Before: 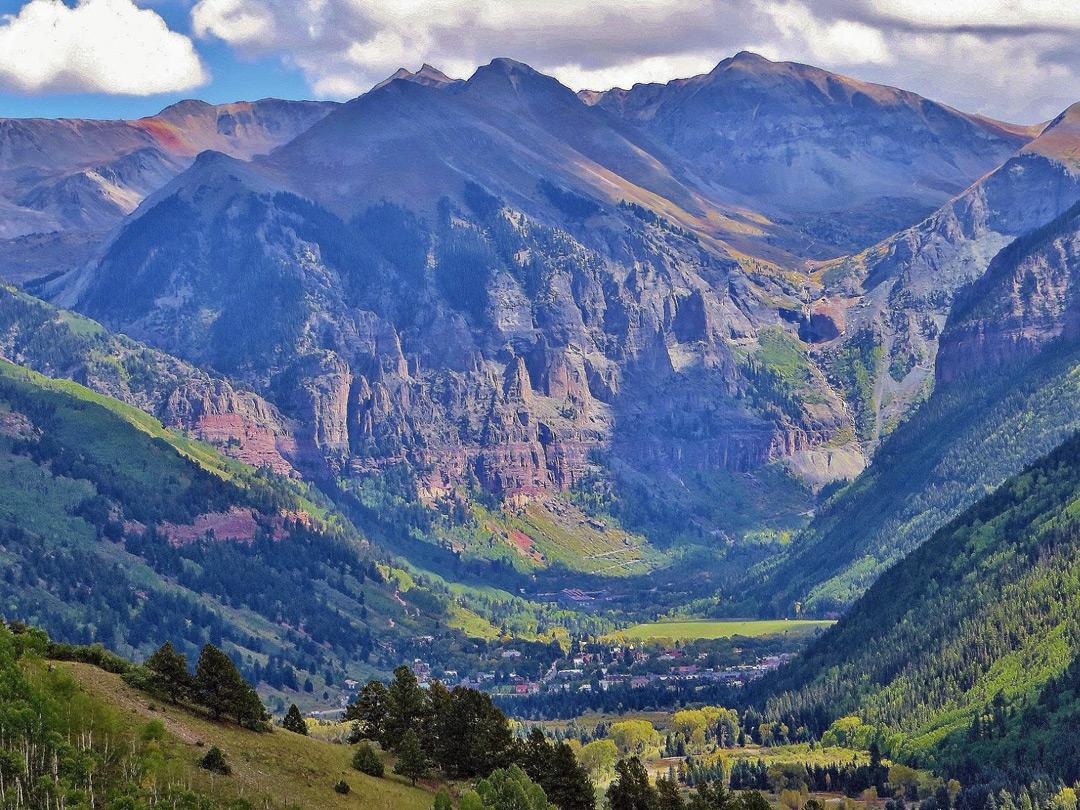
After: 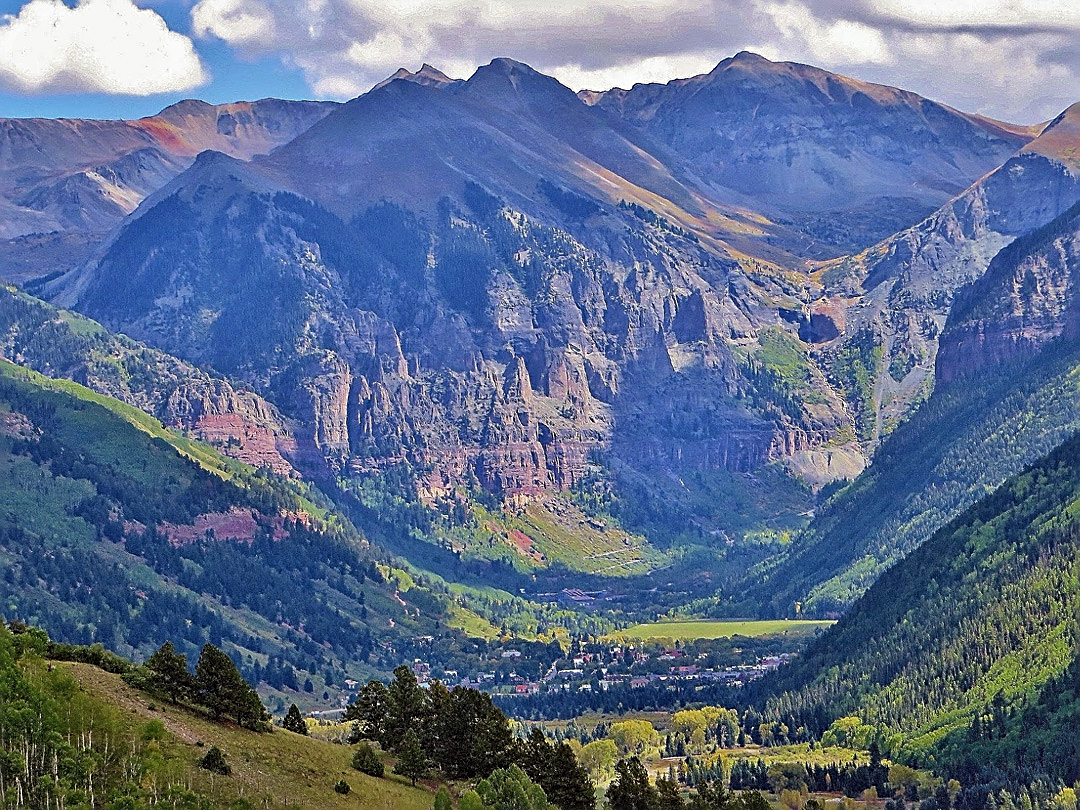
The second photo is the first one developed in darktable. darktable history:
sharpen: amount 0.748
